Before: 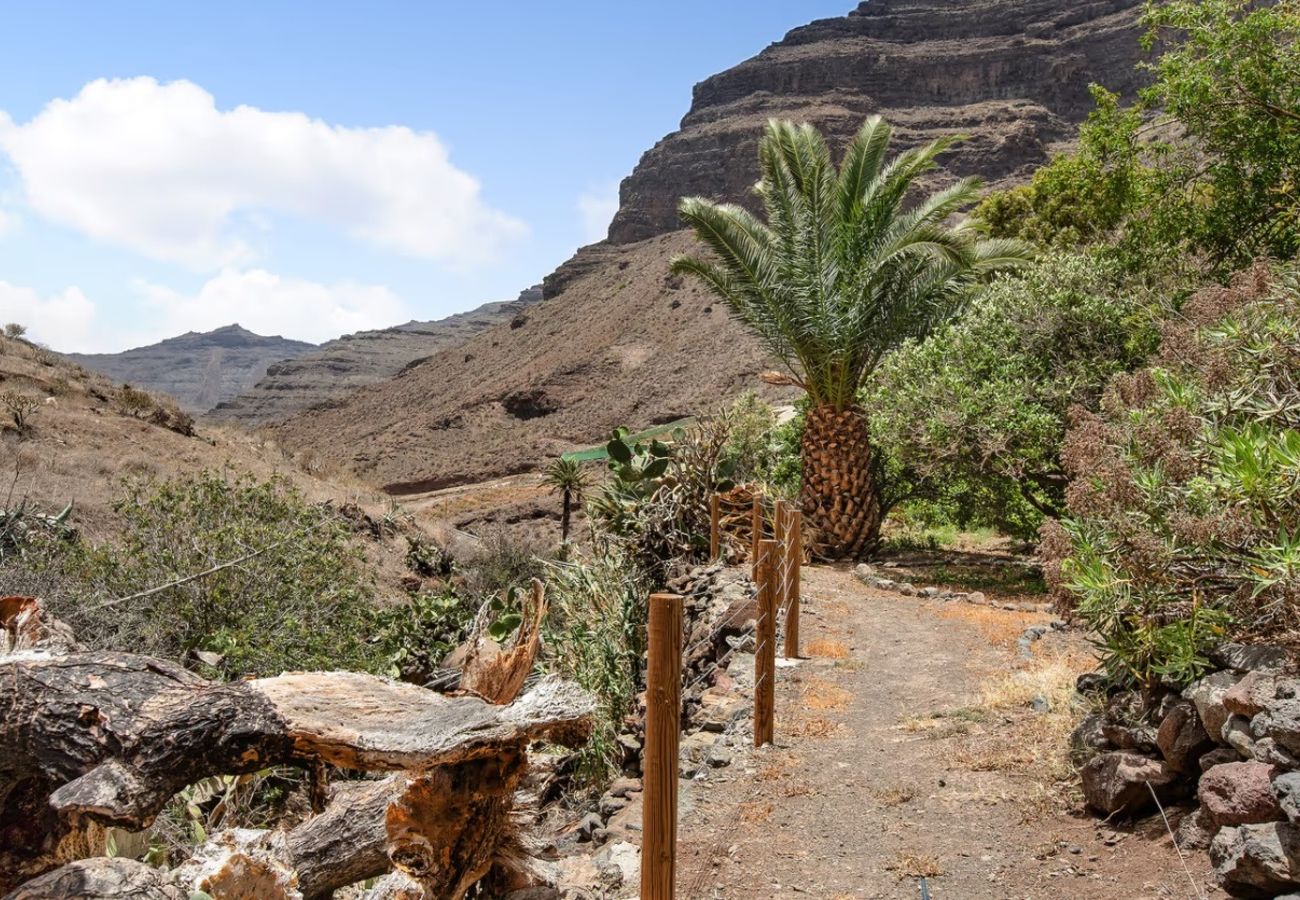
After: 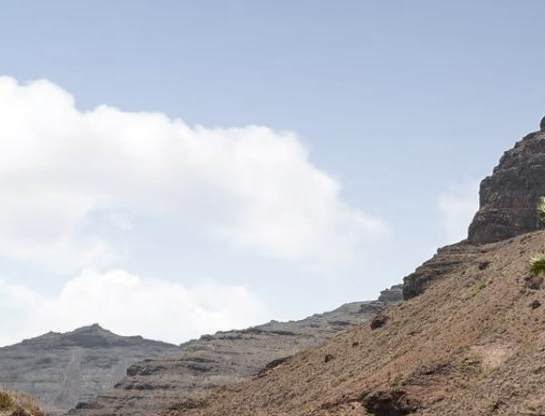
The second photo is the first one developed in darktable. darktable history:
crop and rotate: left 10.817%, top 0.062%, right 47.194%, bottom 53.626%
color zones: curves: ch1 [(0.25, 0.61) (0.75, 0.248)]
